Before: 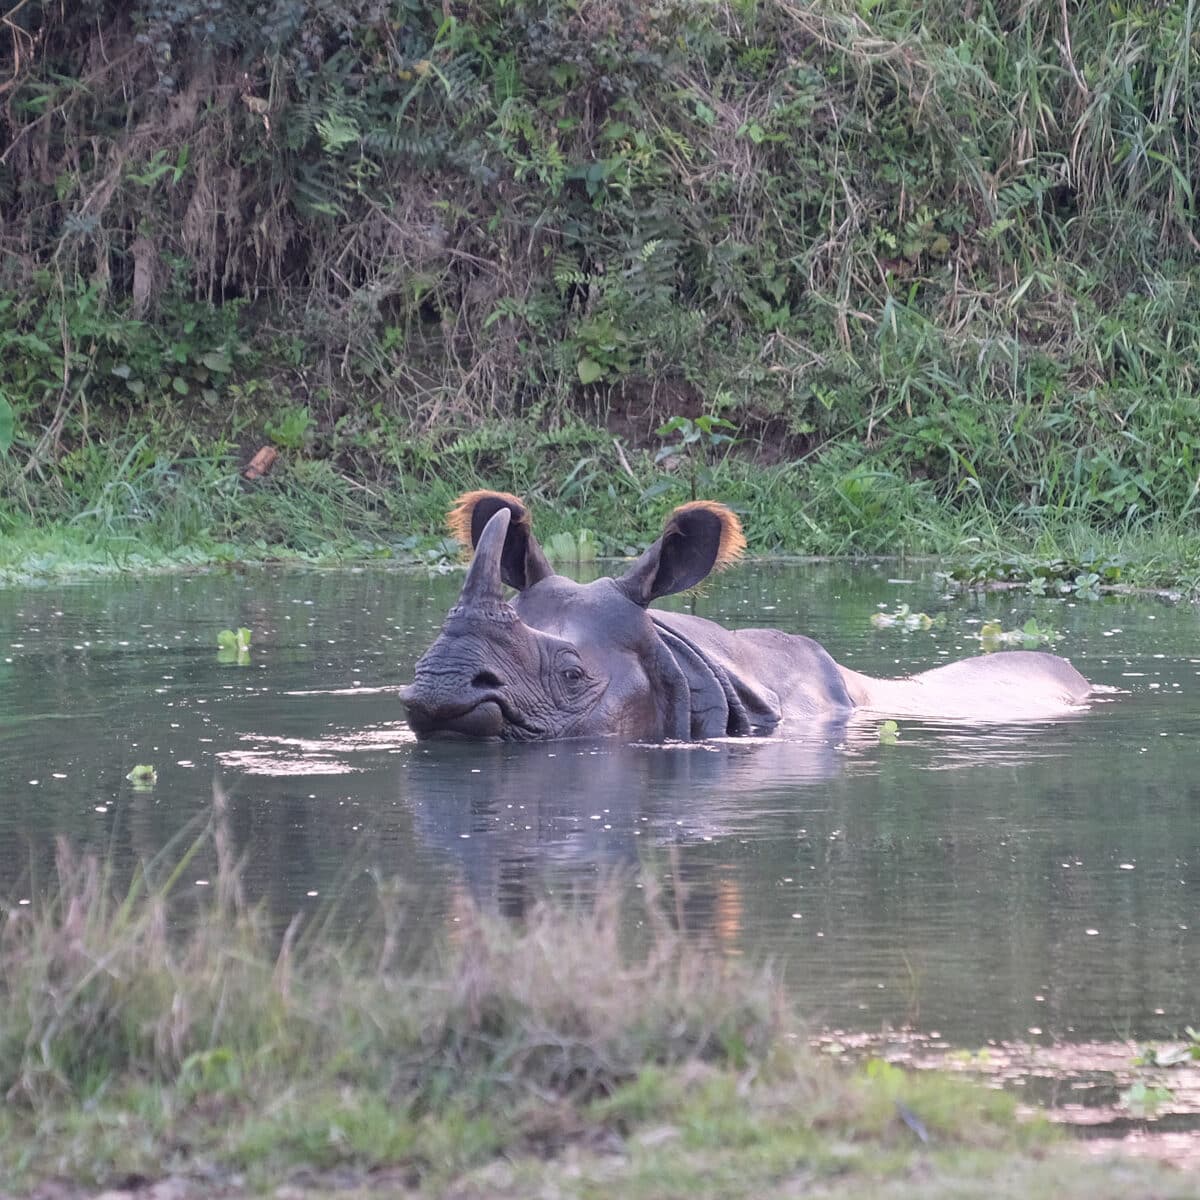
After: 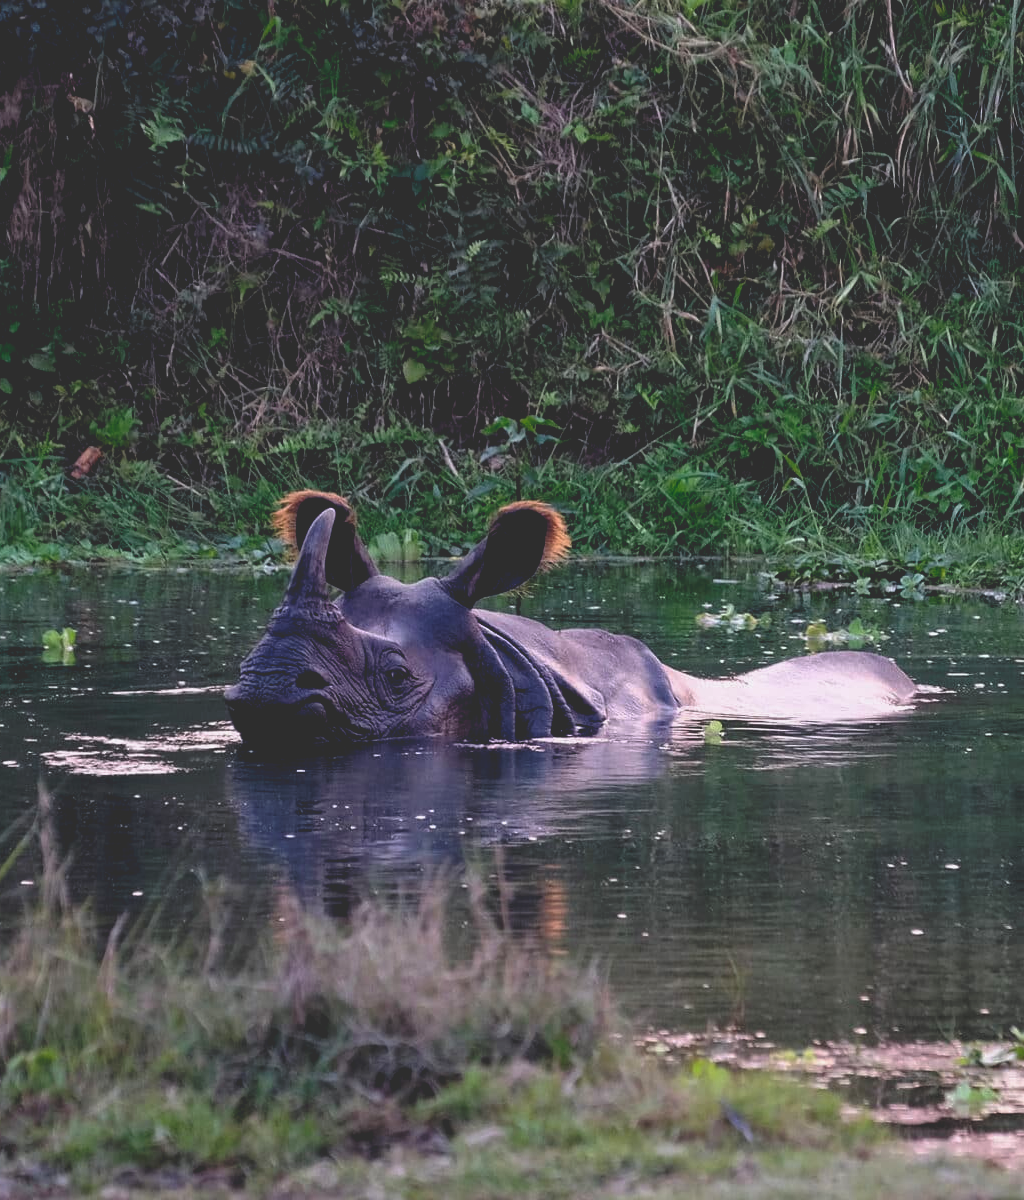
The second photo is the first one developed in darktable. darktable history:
crop and rotate: left 14.584%
exposure: black level correction 0.1, exposure -0.092 EV, compensate highlight preservation false
rgb curve: curves: ch0 [(0, 0.186) (0.314, 0.284) (0.775, 0.708) (1, 1)], compensate middle gray true, preserve colors none
